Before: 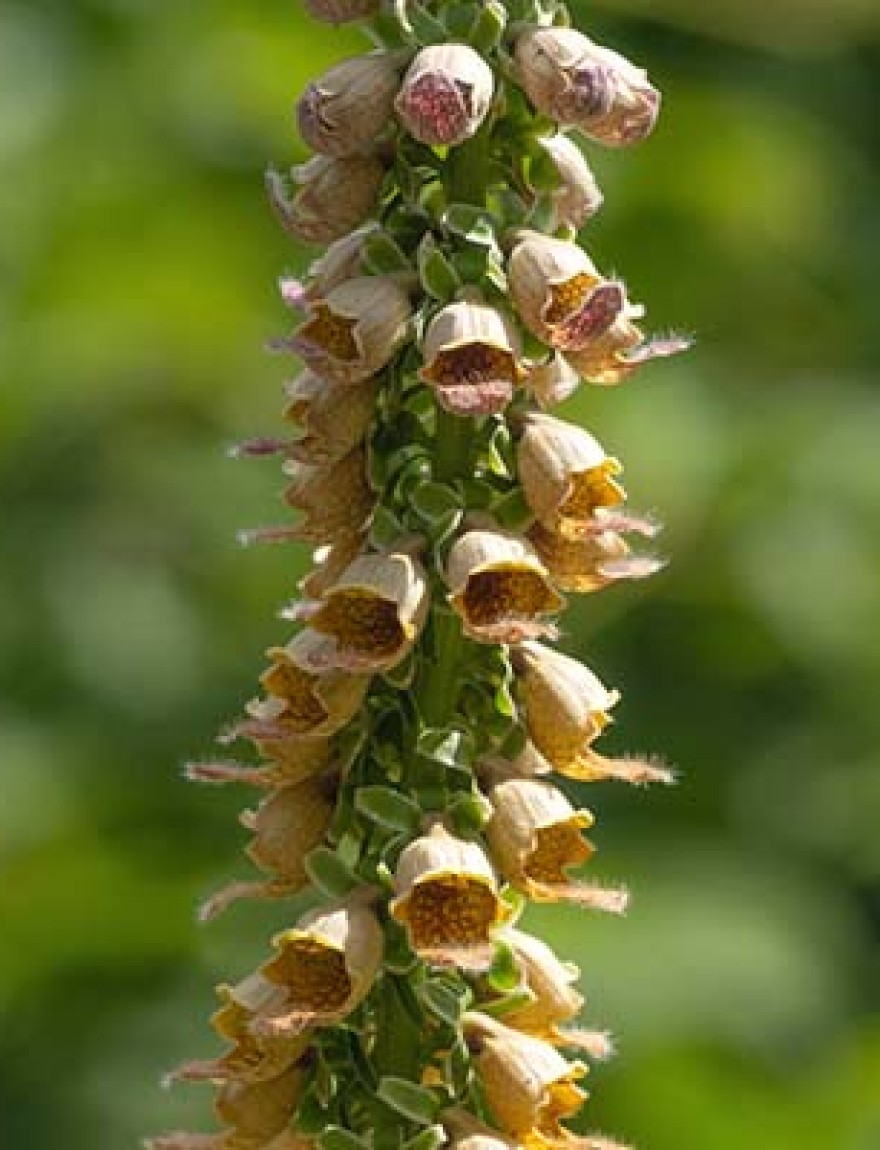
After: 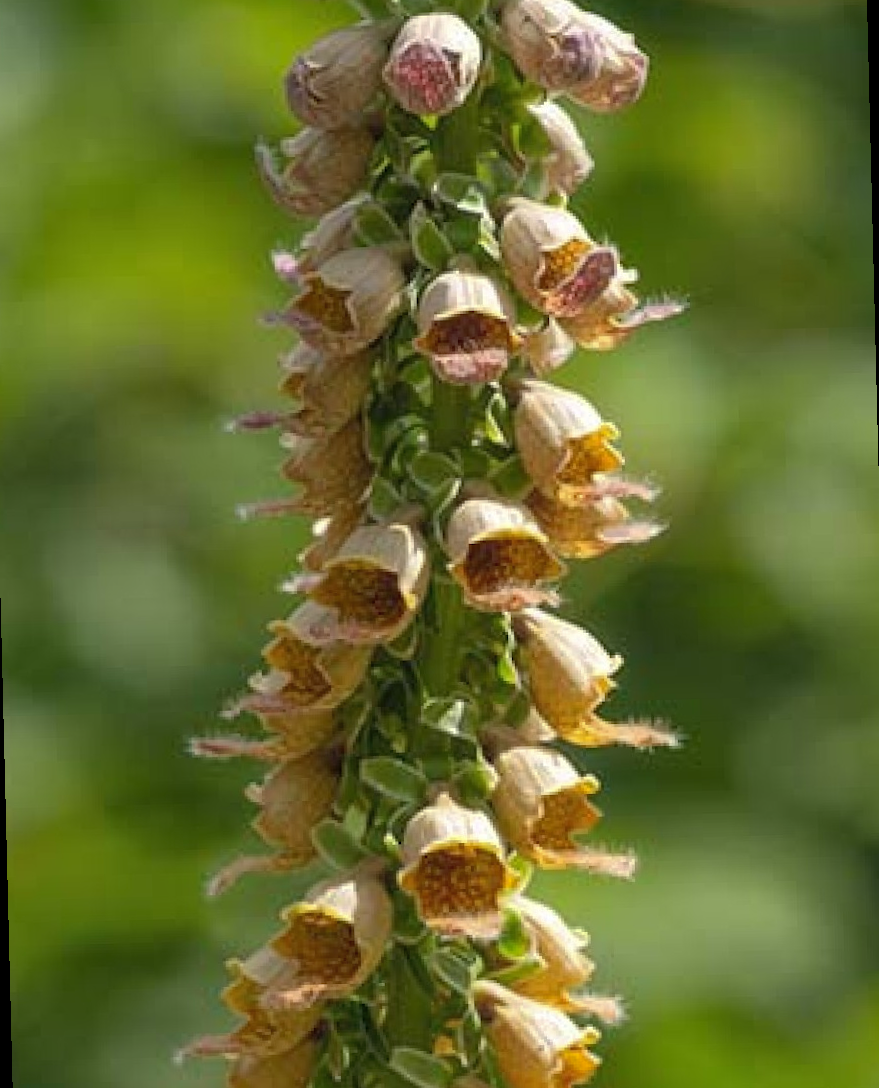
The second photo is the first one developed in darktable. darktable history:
rotate and perspective: rotation -1.42°, crop left 0.016, crop right 0.984, crop top 0.035, crop bottom 0.965
shadows and highlights: on, module defaults
